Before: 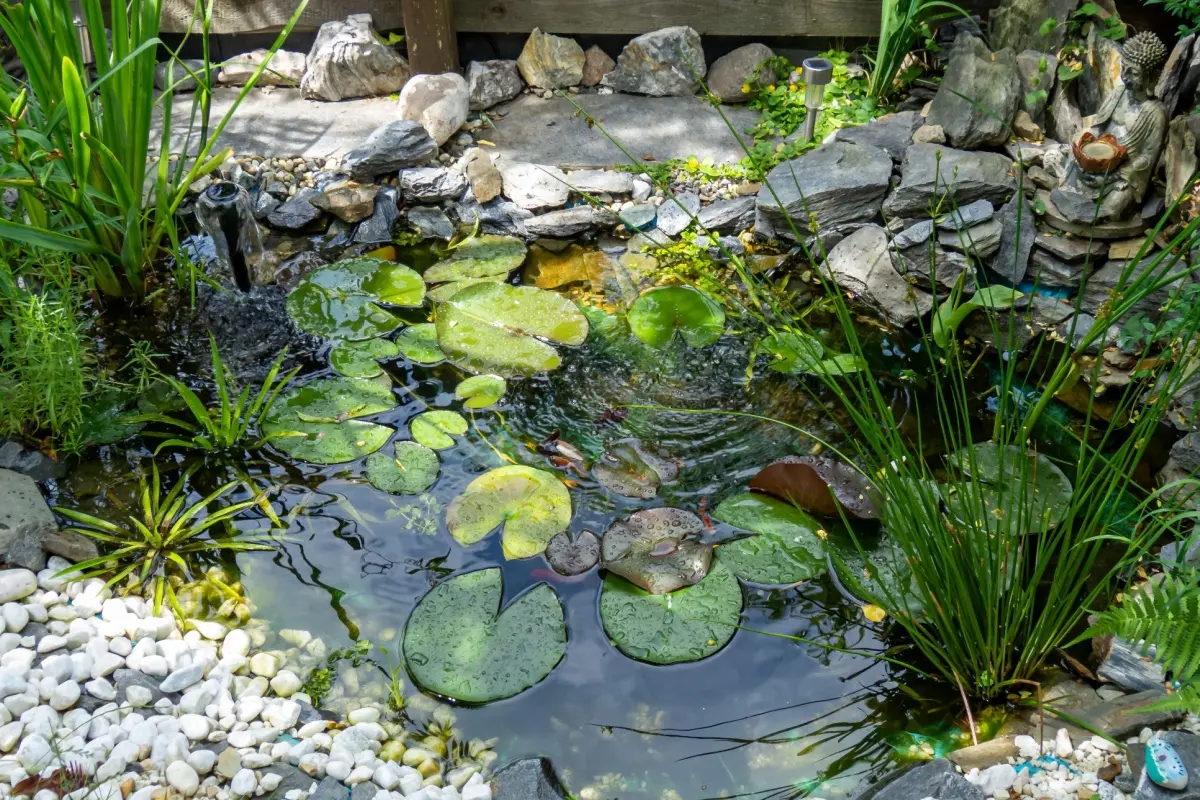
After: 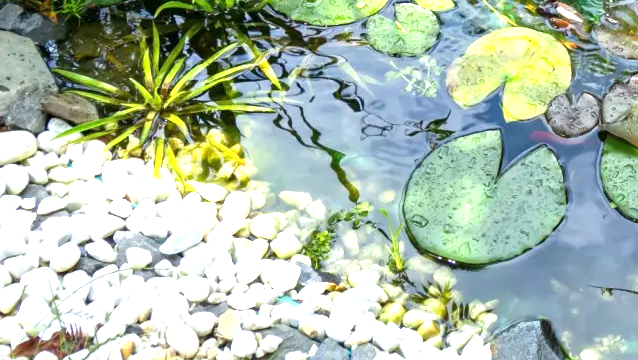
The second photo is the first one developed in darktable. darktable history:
crop and rotate: top 54.834%, right 46.816%, bottom 0.128%
exposure: exposure 1.09 EV, compensate highlight preservation false
